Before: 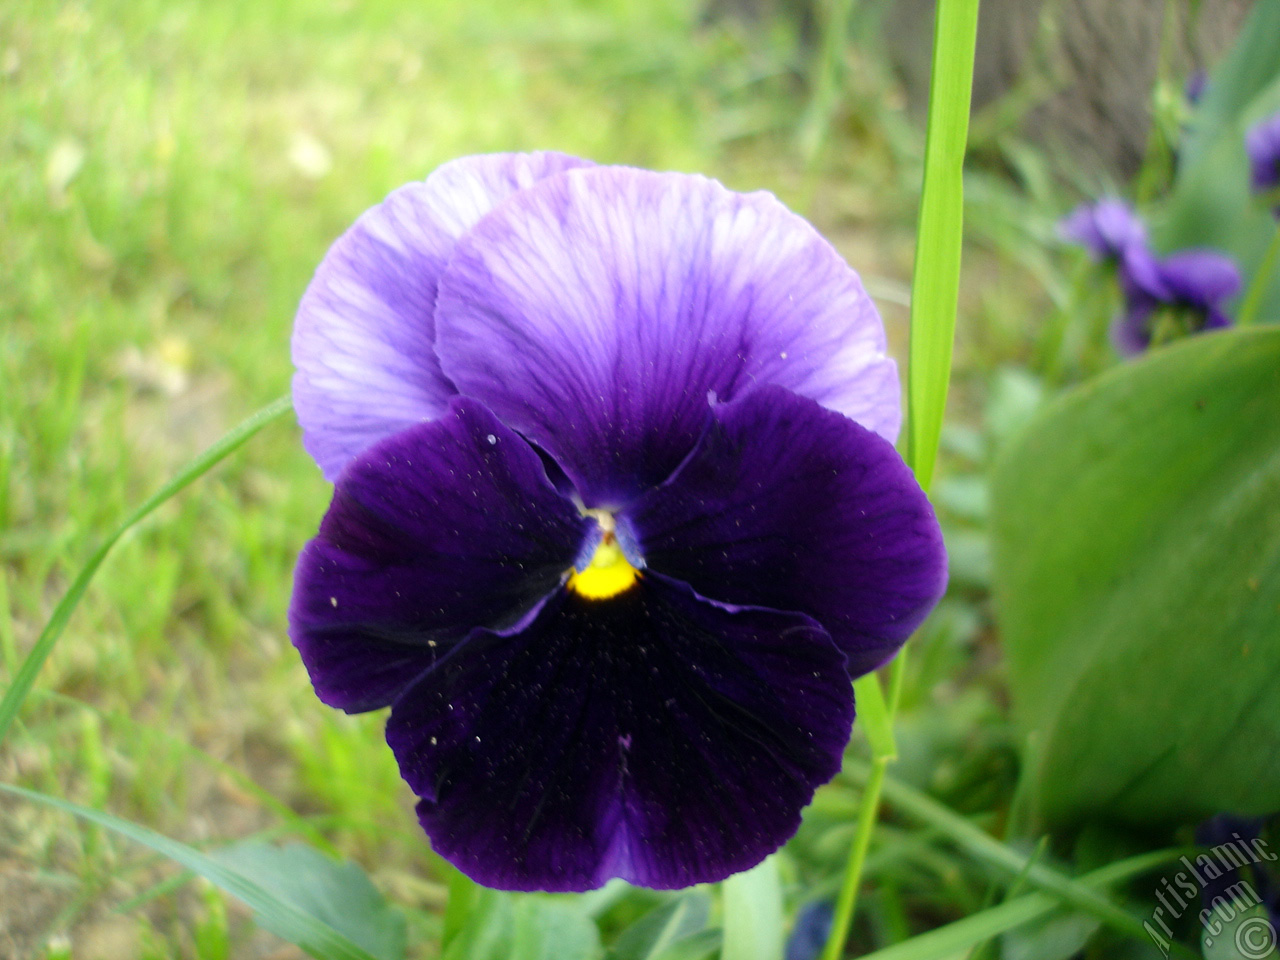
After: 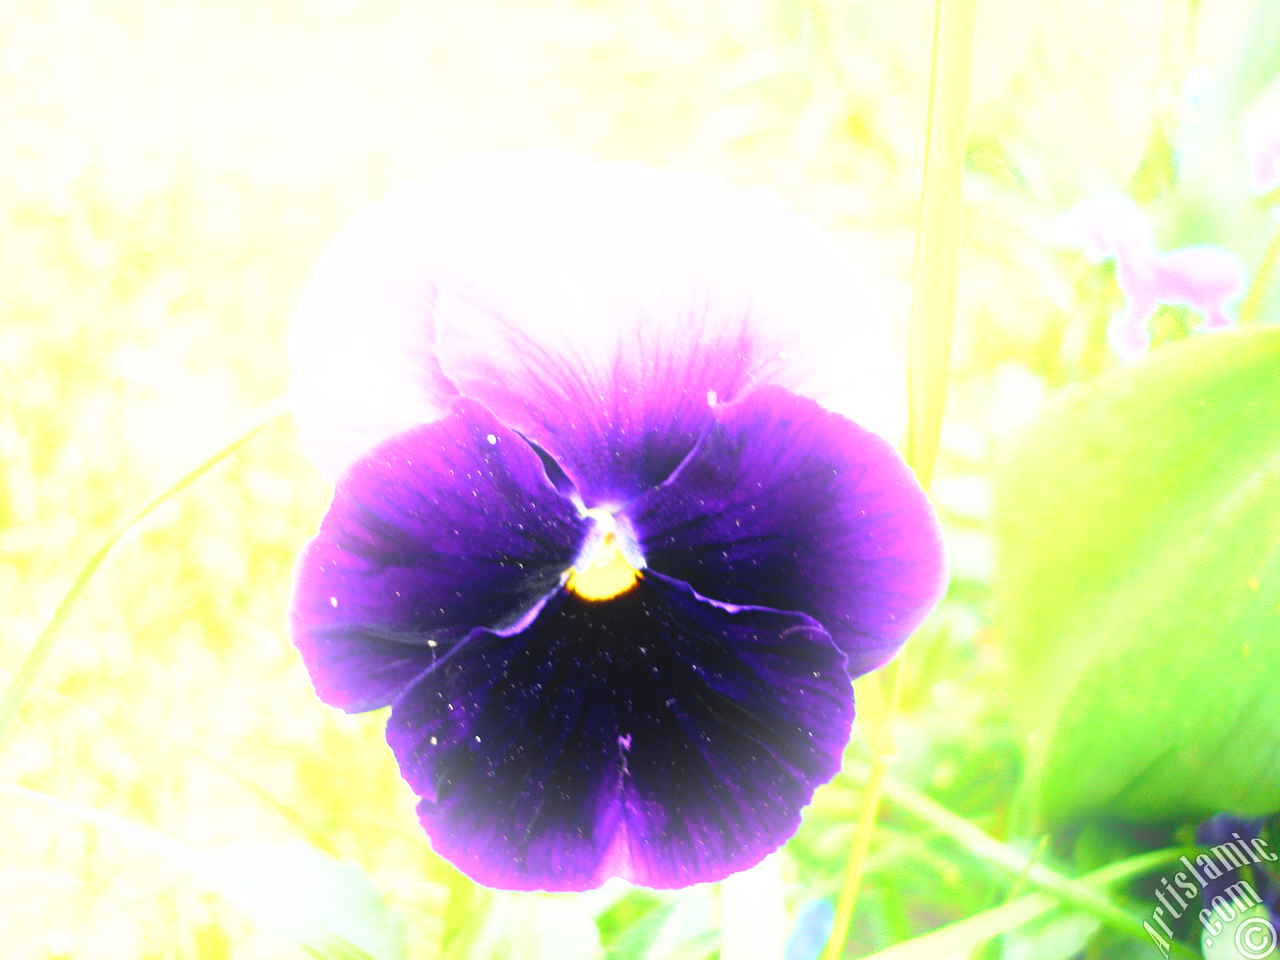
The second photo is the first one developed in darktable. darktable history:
base curve: curves: ch0 [(0, 0) (0.012, 0.01) (0.073, 0.168) (0.31, 0.711) (0.645, 0.957) (1, 1)], preserve colors none
exposure: black level correction 0, exposure 1.1 EV, compensate exposure bias true, compensate highlight preservation false
bloom: on, module defaults
white balance: emerald 1
